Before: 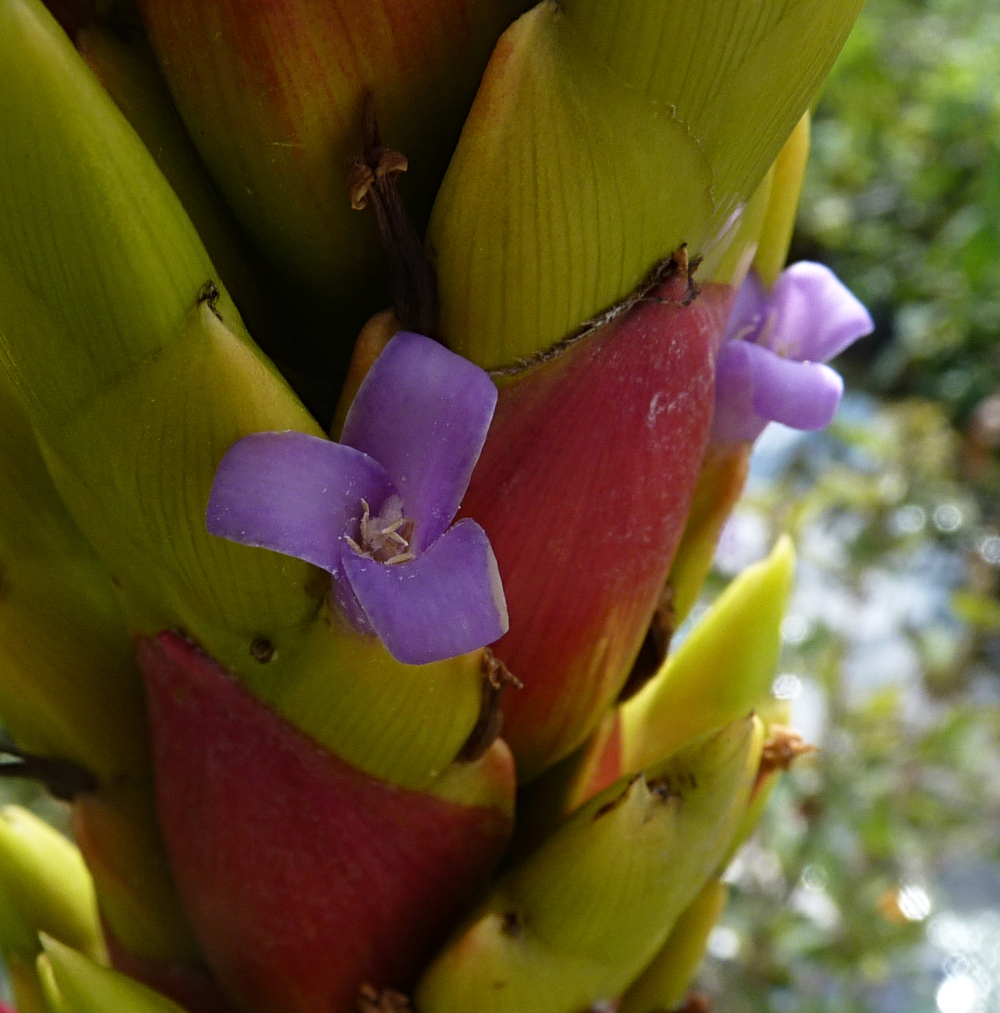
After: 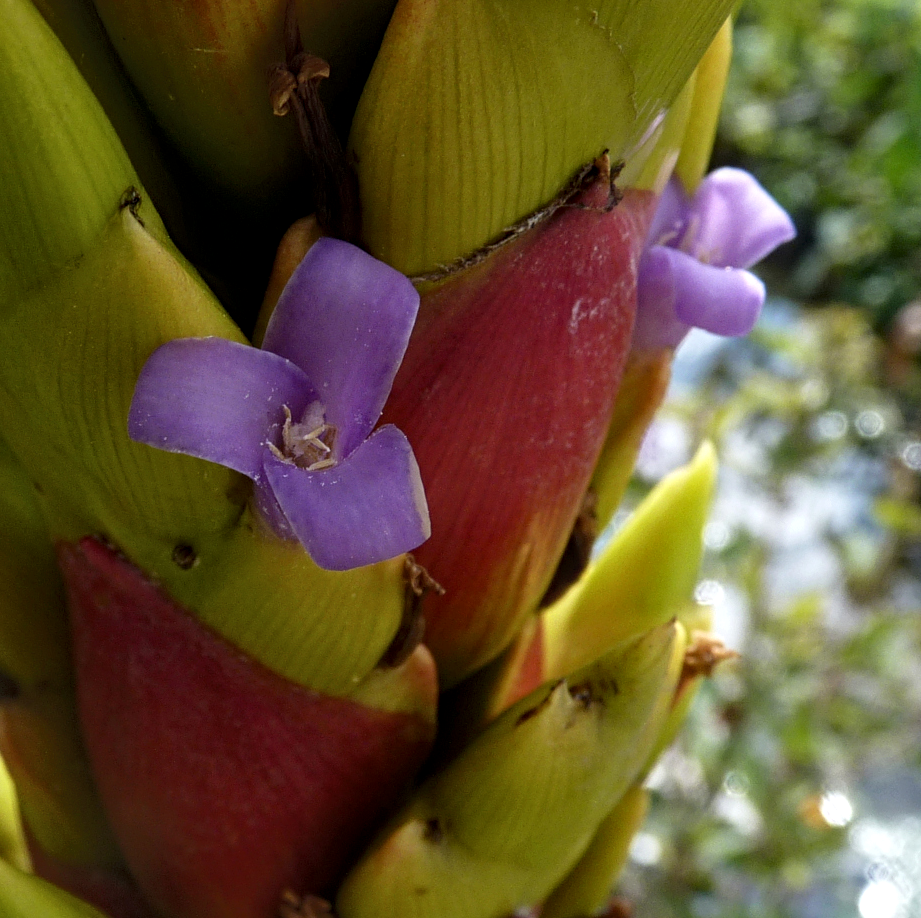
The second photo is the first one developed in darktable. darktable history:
crop and rotate: left 7.878%, top 9.289%
local contrast: on, module defaults
shadows and highlights: shadows 62.19, white point adjustment 0.509, highlights -34.08, compress 83.48%
